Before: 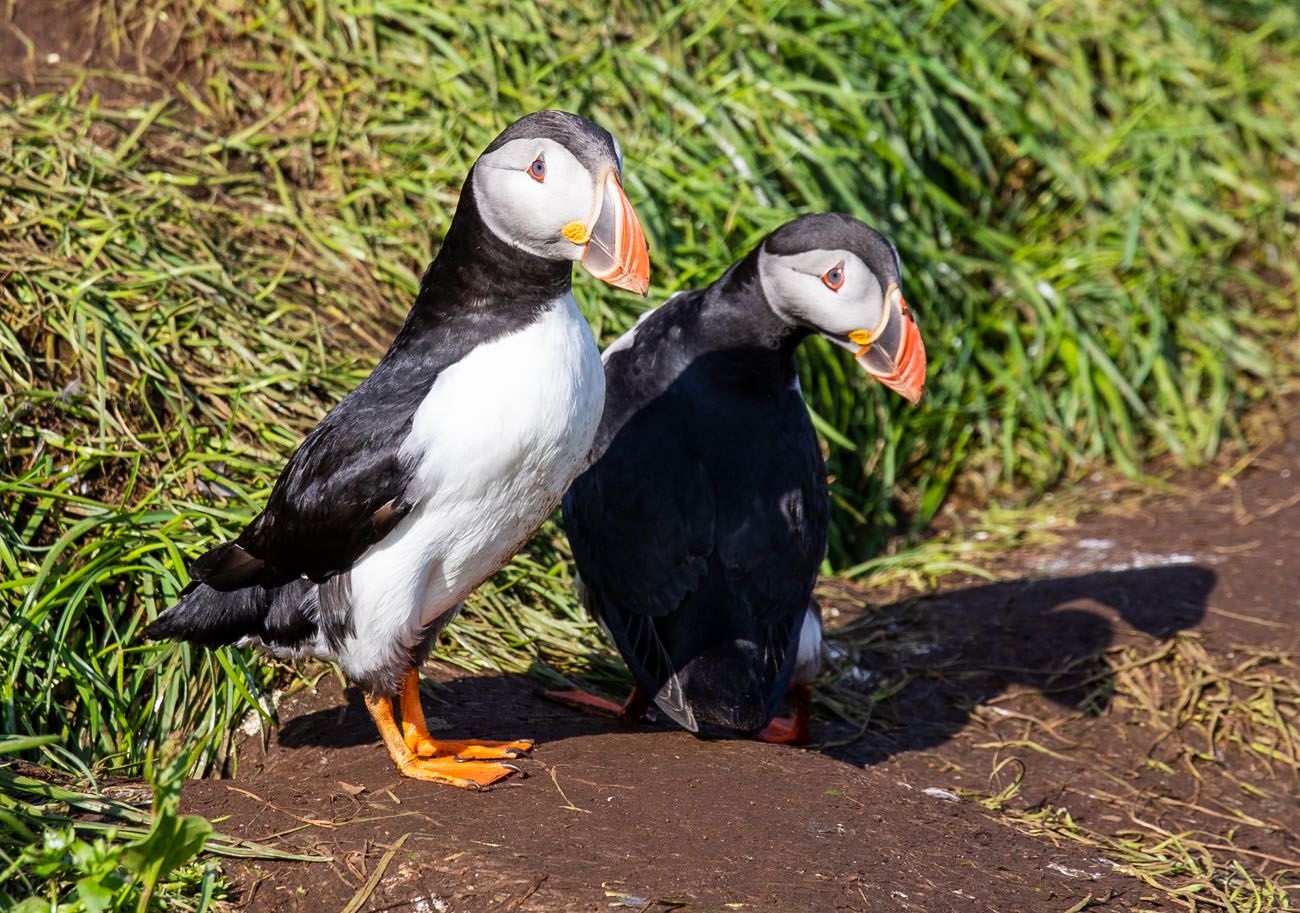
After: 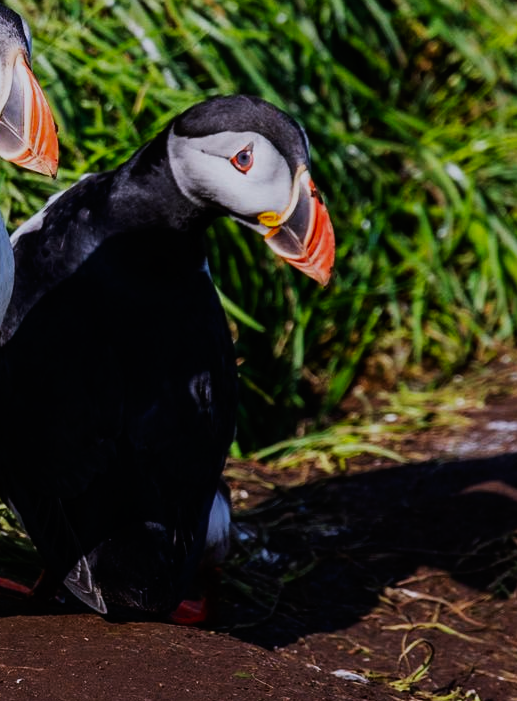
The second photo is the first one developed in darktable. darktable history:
exposure: exposure -1.943 EV, compensate exposure bias true, compensate highlight preservation false
base curve: curves: ch0 [(0, 0) (0.007, 0.004) (0.027, 0.03) (0.046, 0.07) (0.207, 0.54) (0.442, 0.872) (0.673, 0.972) (1, 1)], preserve colors none
crop: left 45.513%, top 13.013%, right 14.09%, bottom 10.156%
color calibration: illuminant as shot in camera, x 0.358, y 0.373, temperature 4628.91 K
